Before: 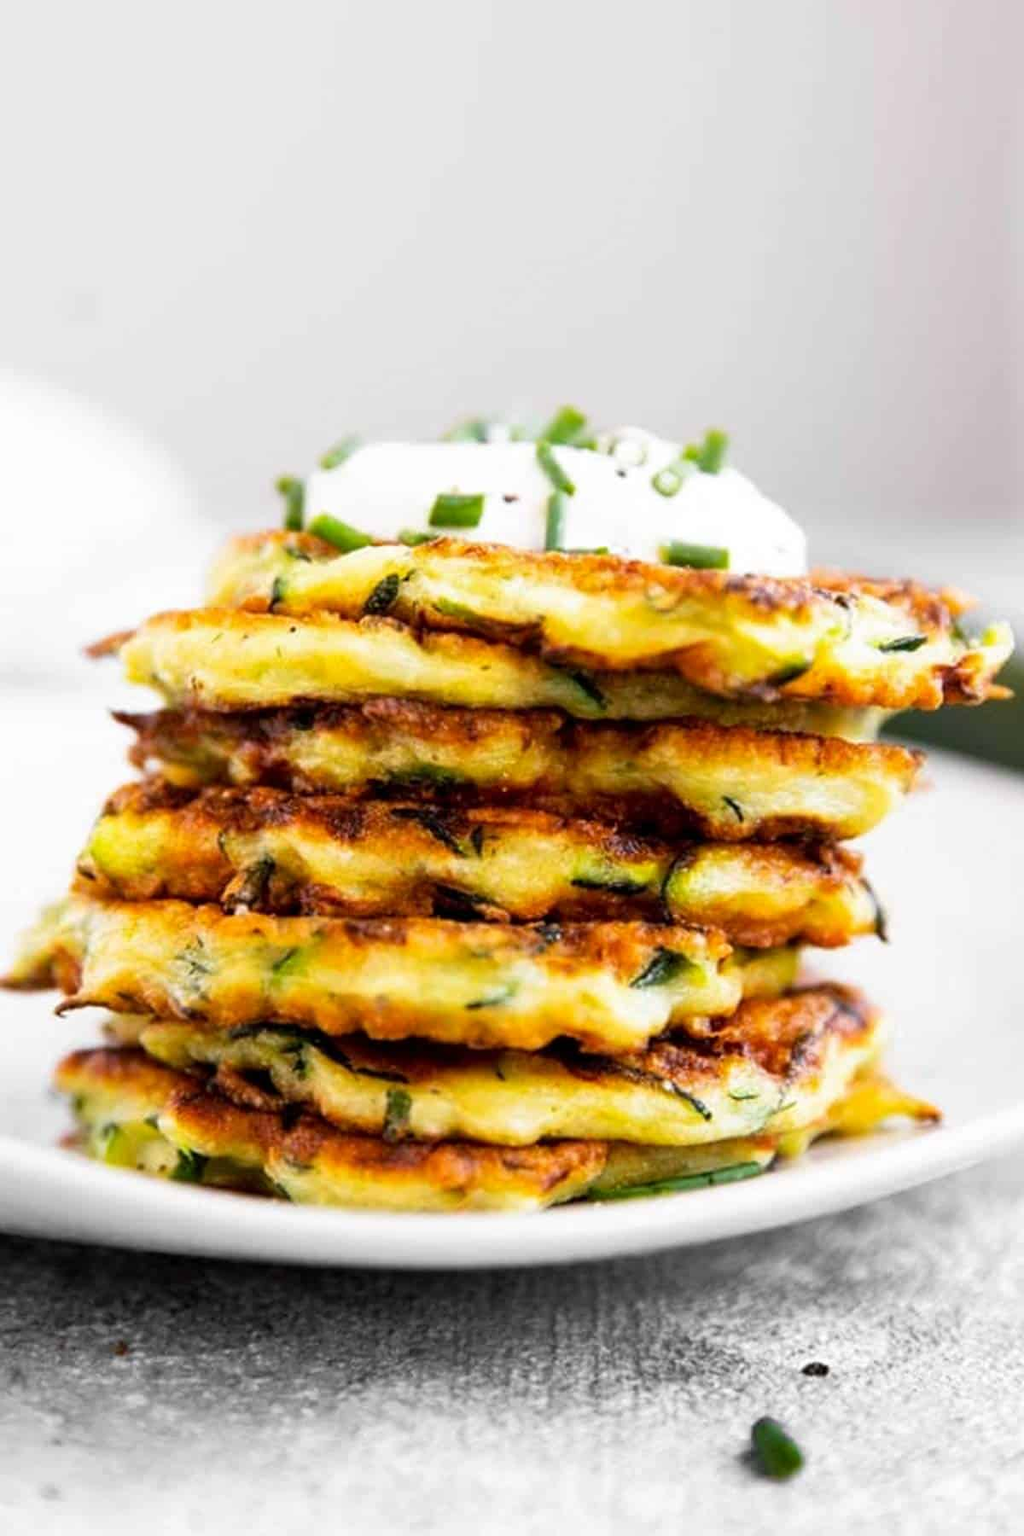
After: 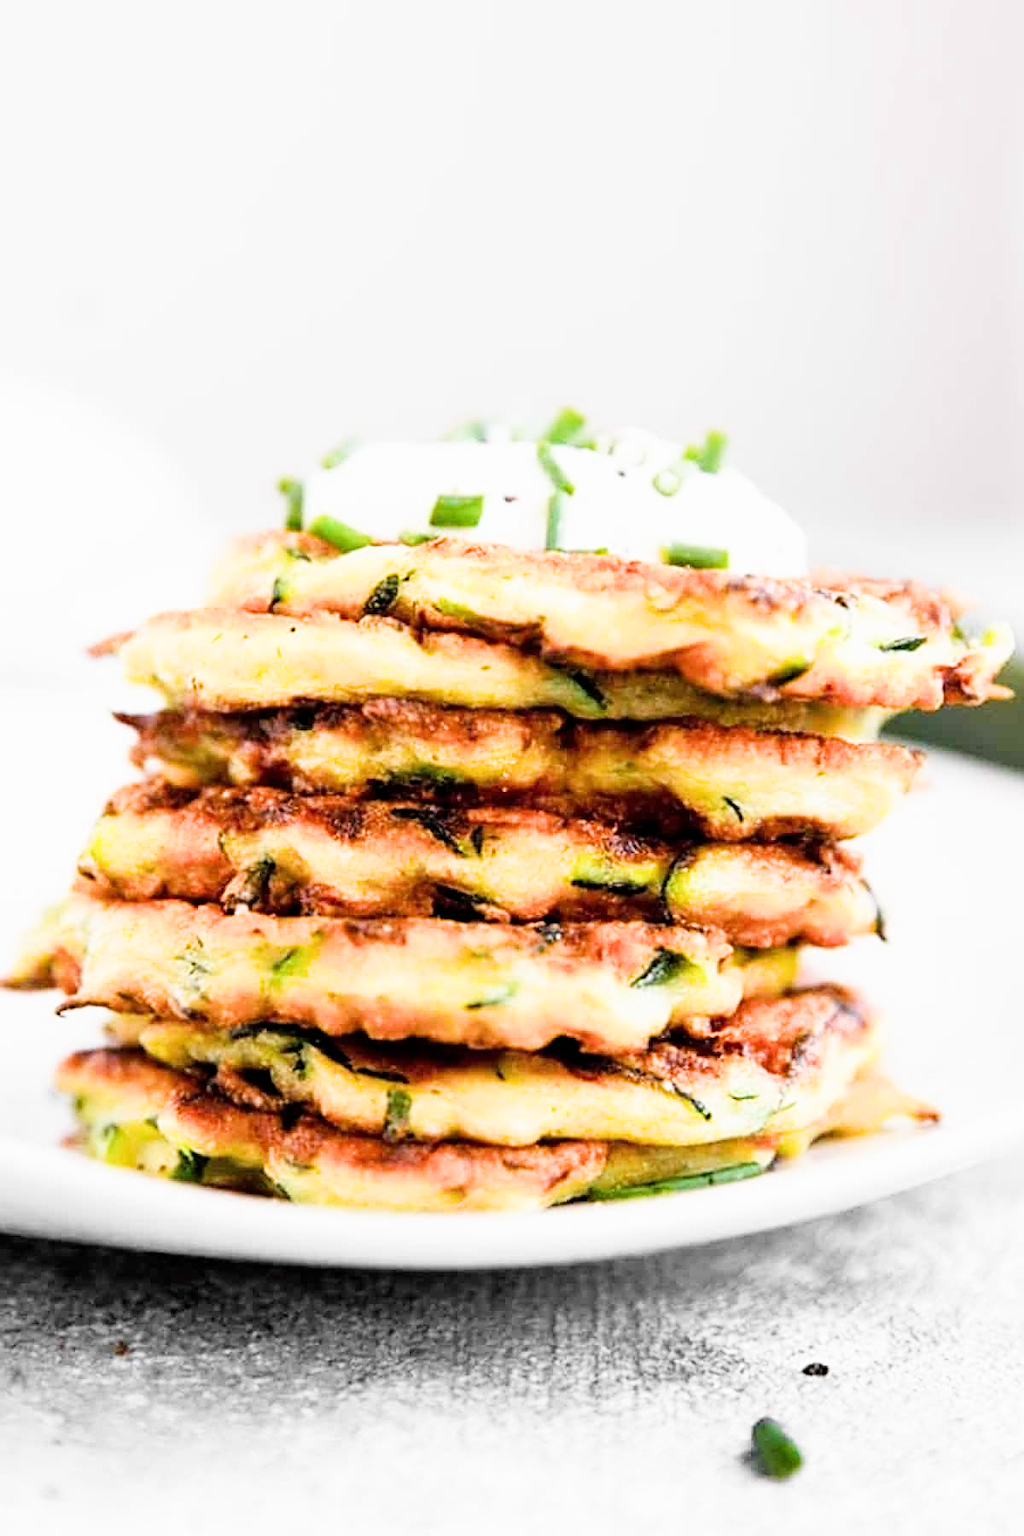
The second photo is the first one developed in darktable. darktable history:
filmic rgb: black relative exposure -7.65 EV, white relative exposure 3.97 EV, threshold 5.96 EV, hardness 4.02, contrast 1.098, highlights saturation mix -29.73%, enable highlight reconstruction true
sharpen: amount 0.497
exposure: black level correction 0, exposure 1.2 EV, compensate highlight preservation false
